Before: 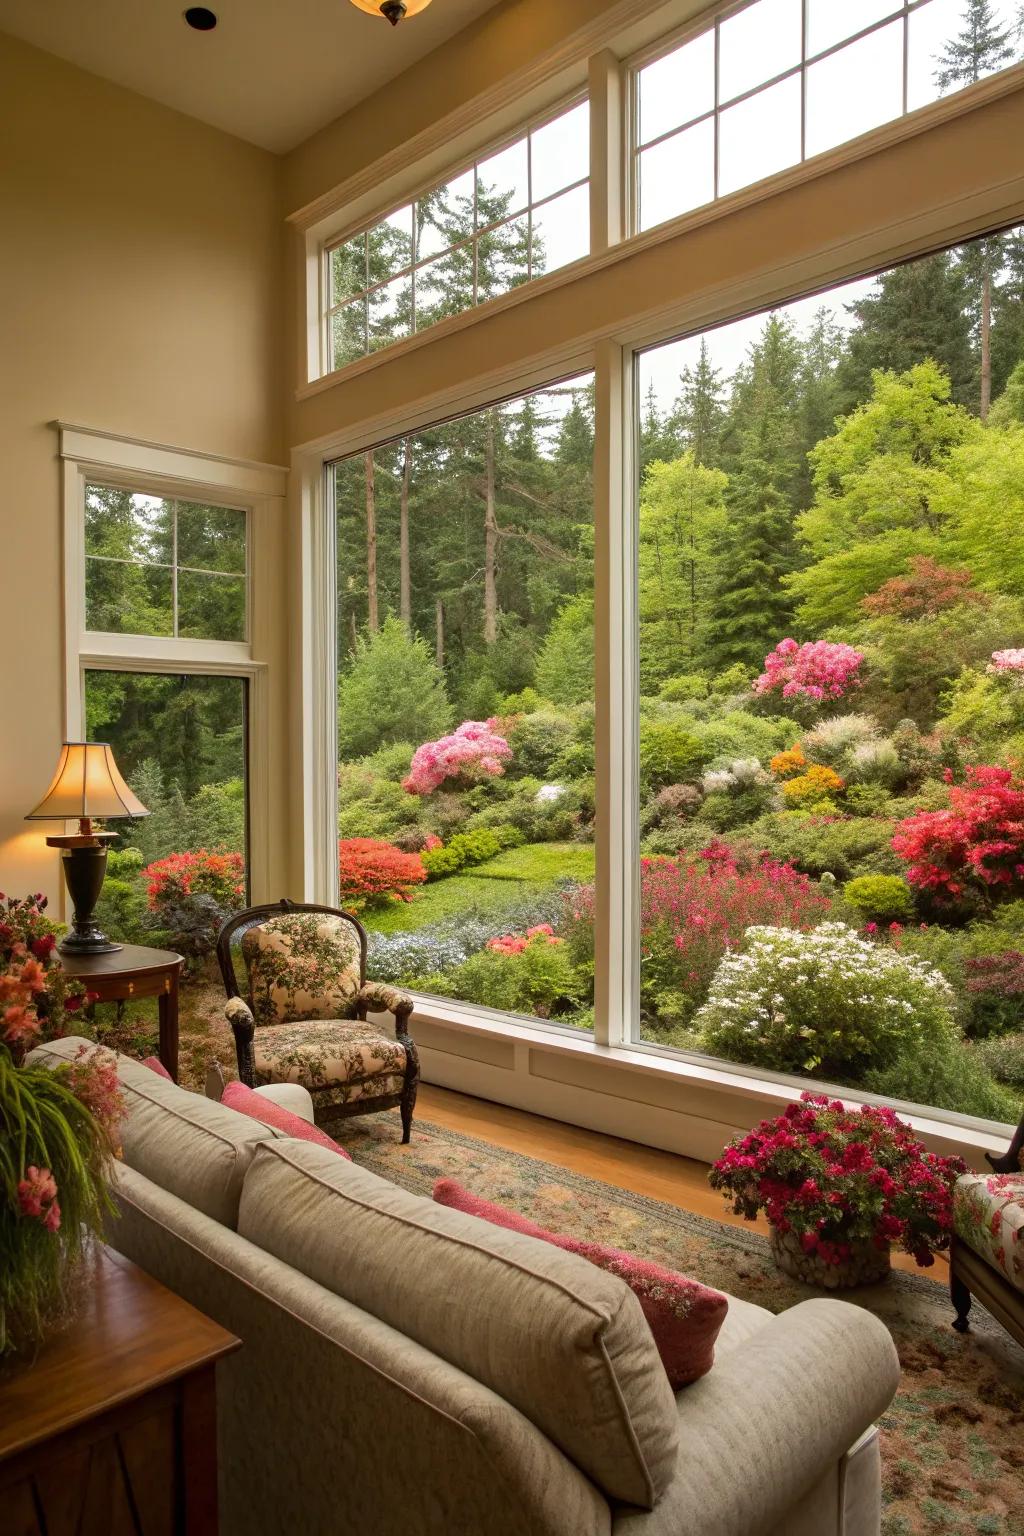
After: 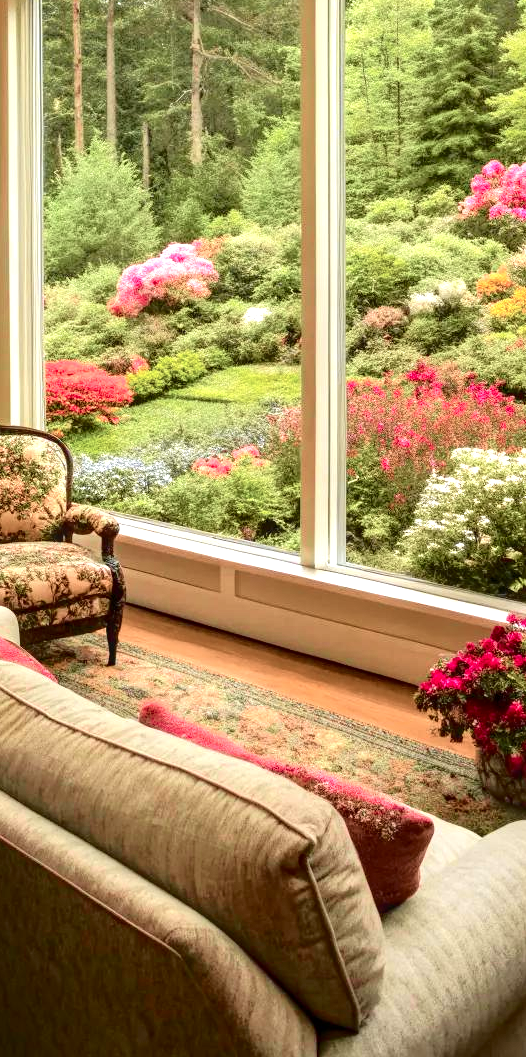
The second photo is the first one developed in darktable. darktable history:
tone curve: curves: ch0 [(0, 0) (0.081, 0.044) (0.192, 0.125) (0.283, 0.238) (0.416, 0.449) (0.495, 0.524) (0.686, 0.743) (0.826, 0.865) (0.978, 0.988)]; ch1 [(0, 0) (0.161, 0.092) (0.35, 0.33) (0.392, 0.392) (0.427, 0.426) (0.479, 0.472) (0.505, 0.497) (0.521, 0.514) (0.547, 0.568) (0.579, 0.597) (0.625, 0.627) (0.678, 0.733) (1, 1)]; ch2 [(0, 0) (0.346, 0.362) (0.404, 0.427) (0.502, 0.495) (0.531, 0.523) (0.549, 0.554) (0.582, 0.596) (0.629, 0.642) (0.717, 0.678) (1, 1)], color space Lab, independent channels, preserve colors none
crop and rotate: left 28.76%, top 31.156%, right 19.824%
exposure: black level correction 0, exposure 0.697 EV, compensate highlight preservation false
local contrast: on, module defaults
